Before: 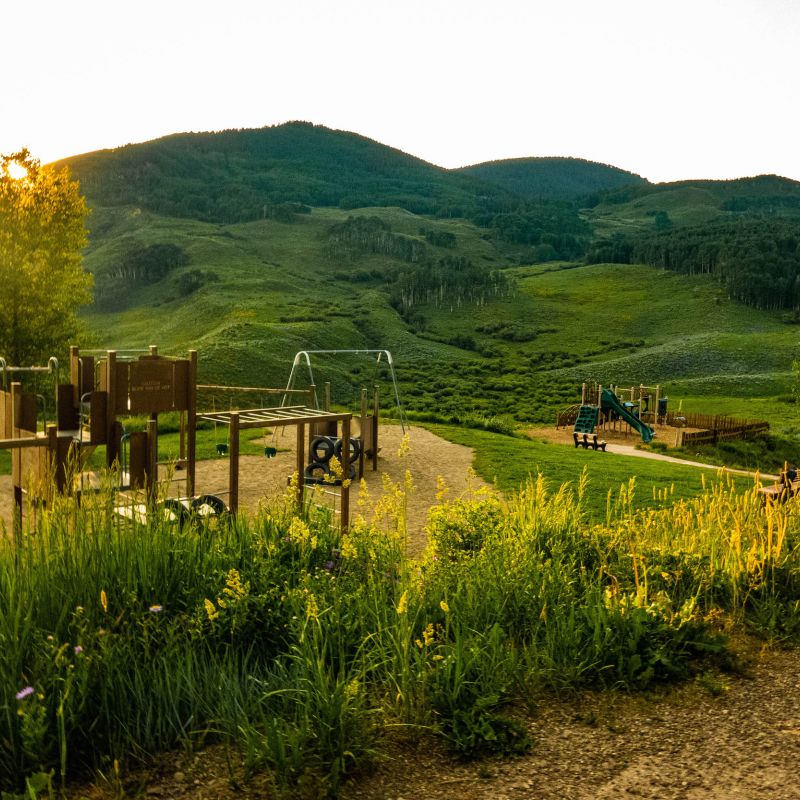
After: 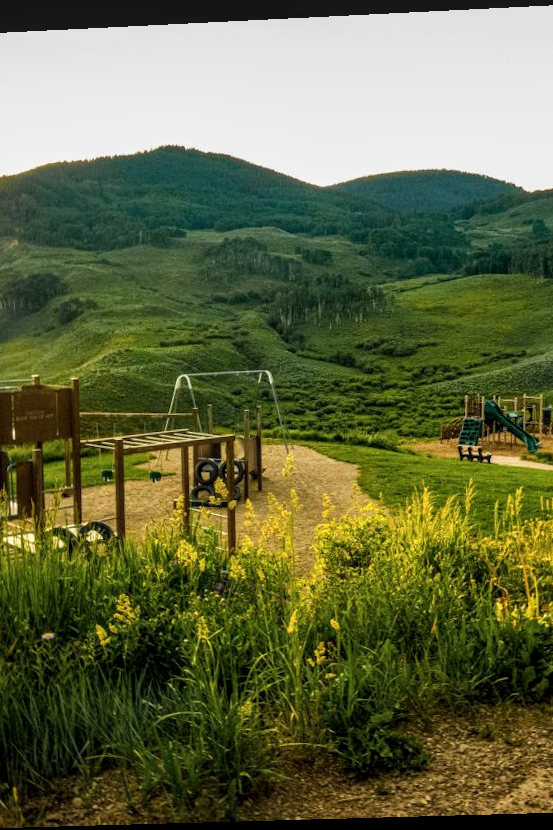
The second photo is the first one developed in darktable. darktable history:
rotate and perspective: rotation -2.22°, lens shift (horizontal) -0.022, automatic cropping off
local contrast: on, module defaults
crop and rotate: left 15.446%, right 17.836%
